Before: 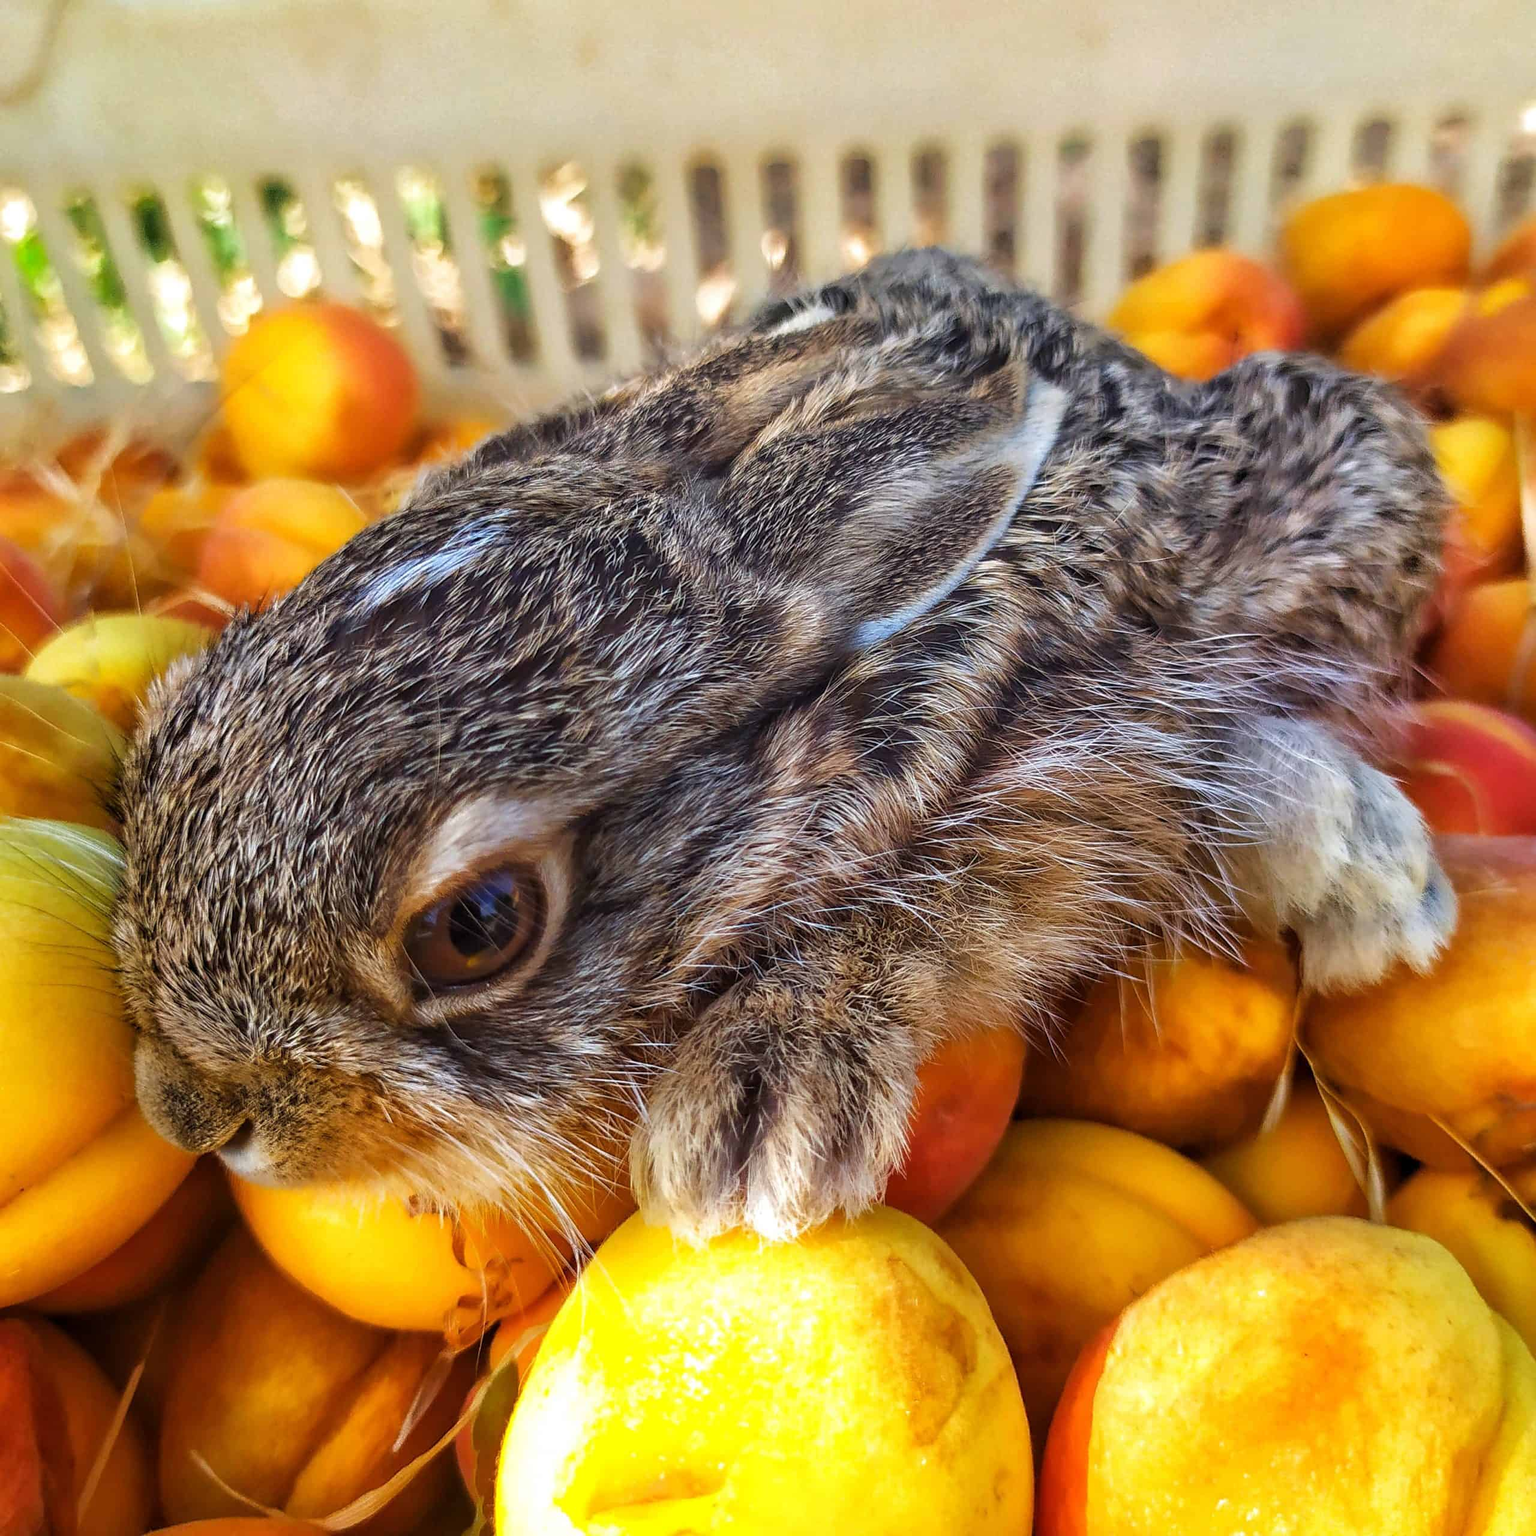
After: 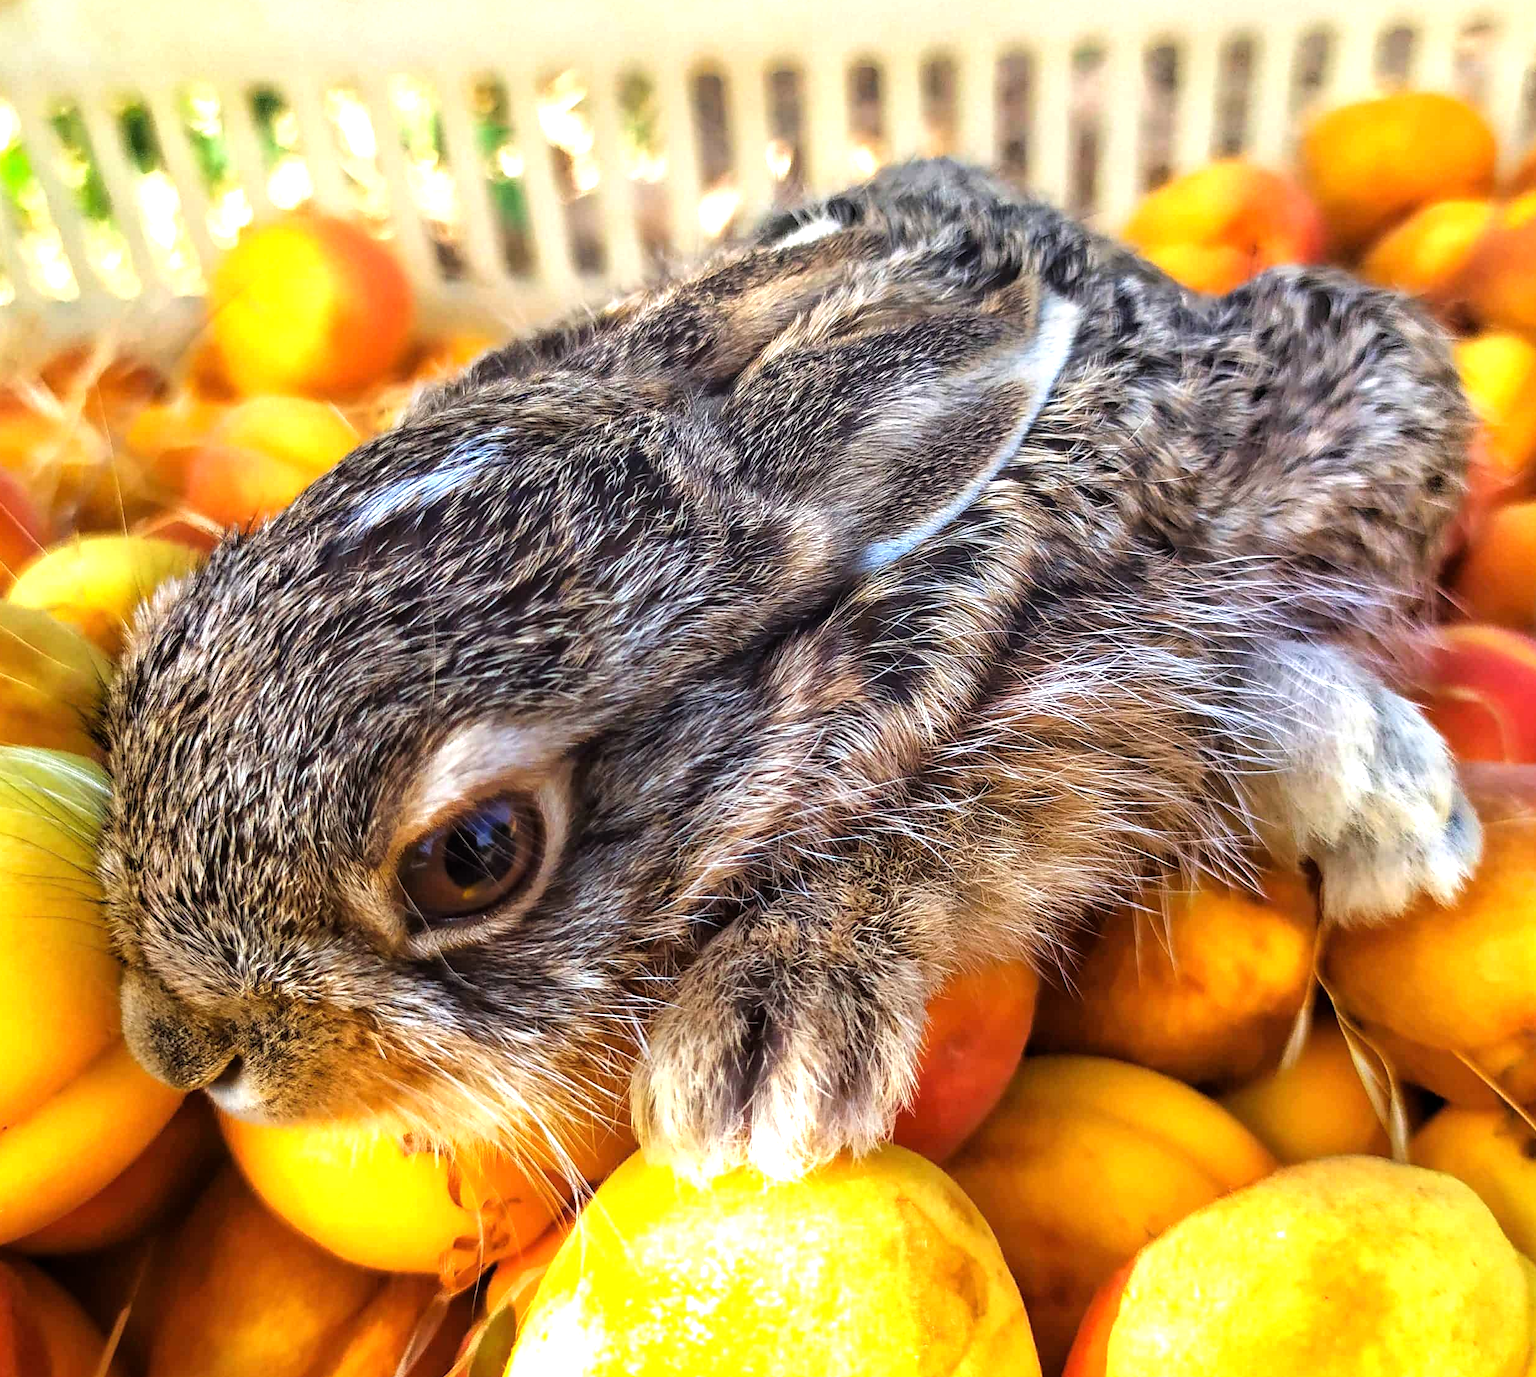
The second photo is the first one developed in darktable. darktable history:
crop: left 1.136%, top 6.159%, right 1.691%, bottom 6.704%
tone equalizer: -8 EV -0.719 EV, -7 EV -0.72 EV, -6 EV -0.587 EV, -5 EV -0.363 EV, -3 EV 0.378 EV, -2 EV 0.6 EV, -1 EV 0.684 EV, +0 EV 0.775 EV, smoothing 1
